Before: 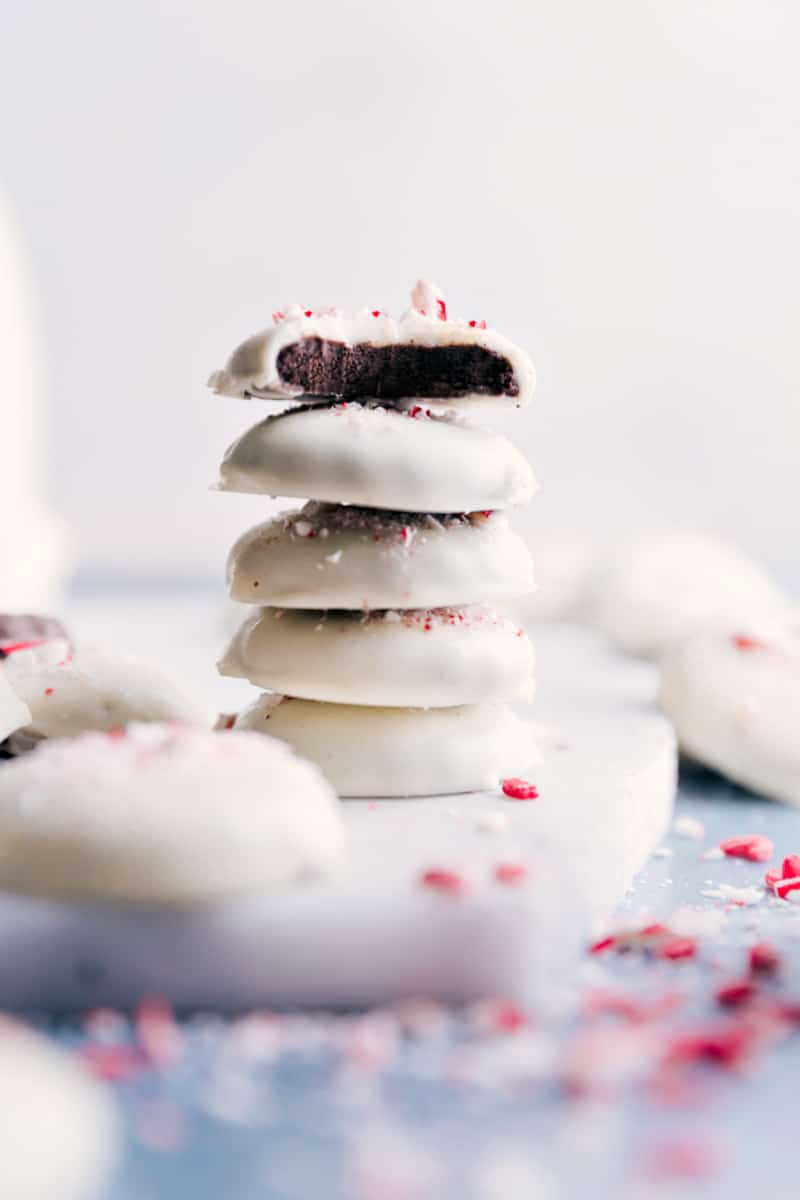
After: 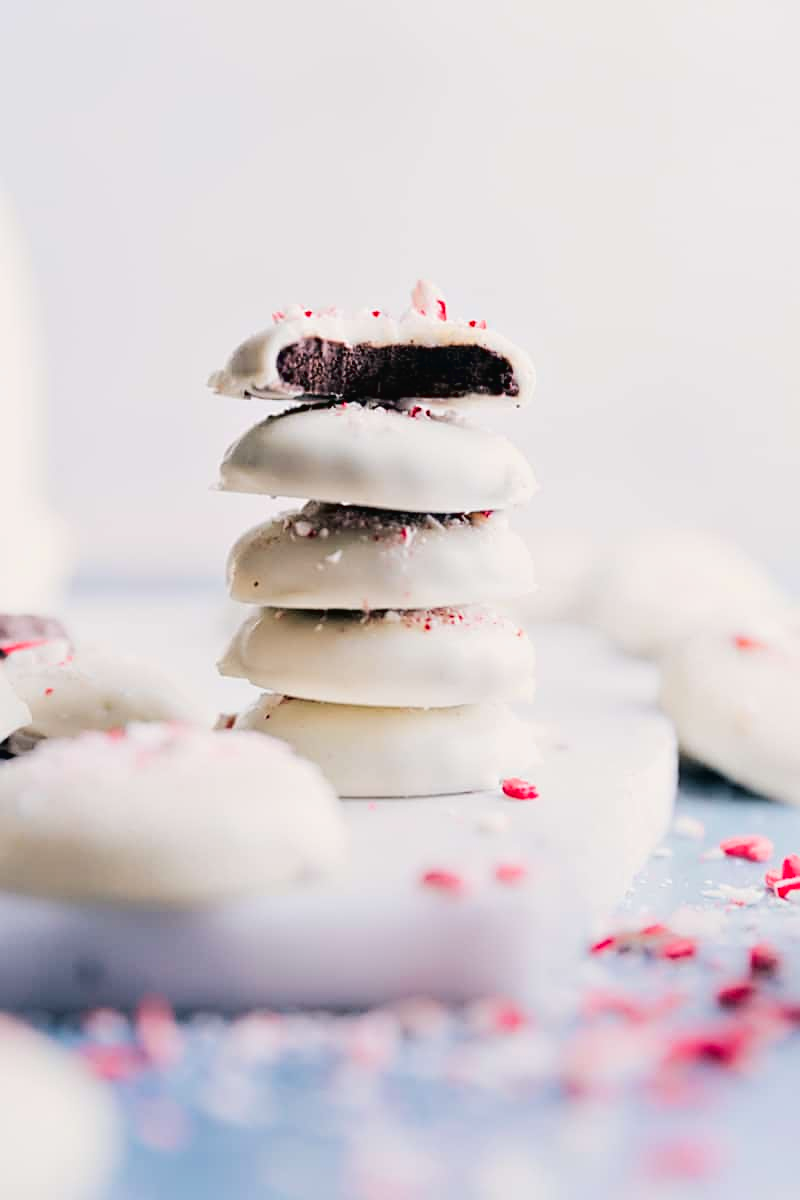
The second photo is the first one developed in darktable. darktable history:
tone curve: curves: ch0 [(0, 0.019) (0.066, 0.043) (0.189, 0.182) (0.368, 0.407) (0.501, 0.564) (0.677, 0.729) (0.851, 0.861) (0.997, 0.959)]; ch1 [(0, 0) (0.187, 0.121) (0.388, 0.346) (0.437, 0.409) (0.474, 0.472) (0.499, 0.501) (0.514, 0.507) (0.548, 0.557) (0.653, 0.663) (0.812, 0.856) (1, 1)]; ch2 [(0, 0) (0.246, 0.214) (0.421, 0.427) (0.459, 0.484) (0.5, 0.504) (0.518, 0.516) (0.529, 0.548) (0.56, 0.576) (0.607, 0.63) (0.744, 0.734) (0.867, 0.821) (0.993, 0.889)], color space Lab, linked channels, preserve colors none
sharpen: on, module defaults
